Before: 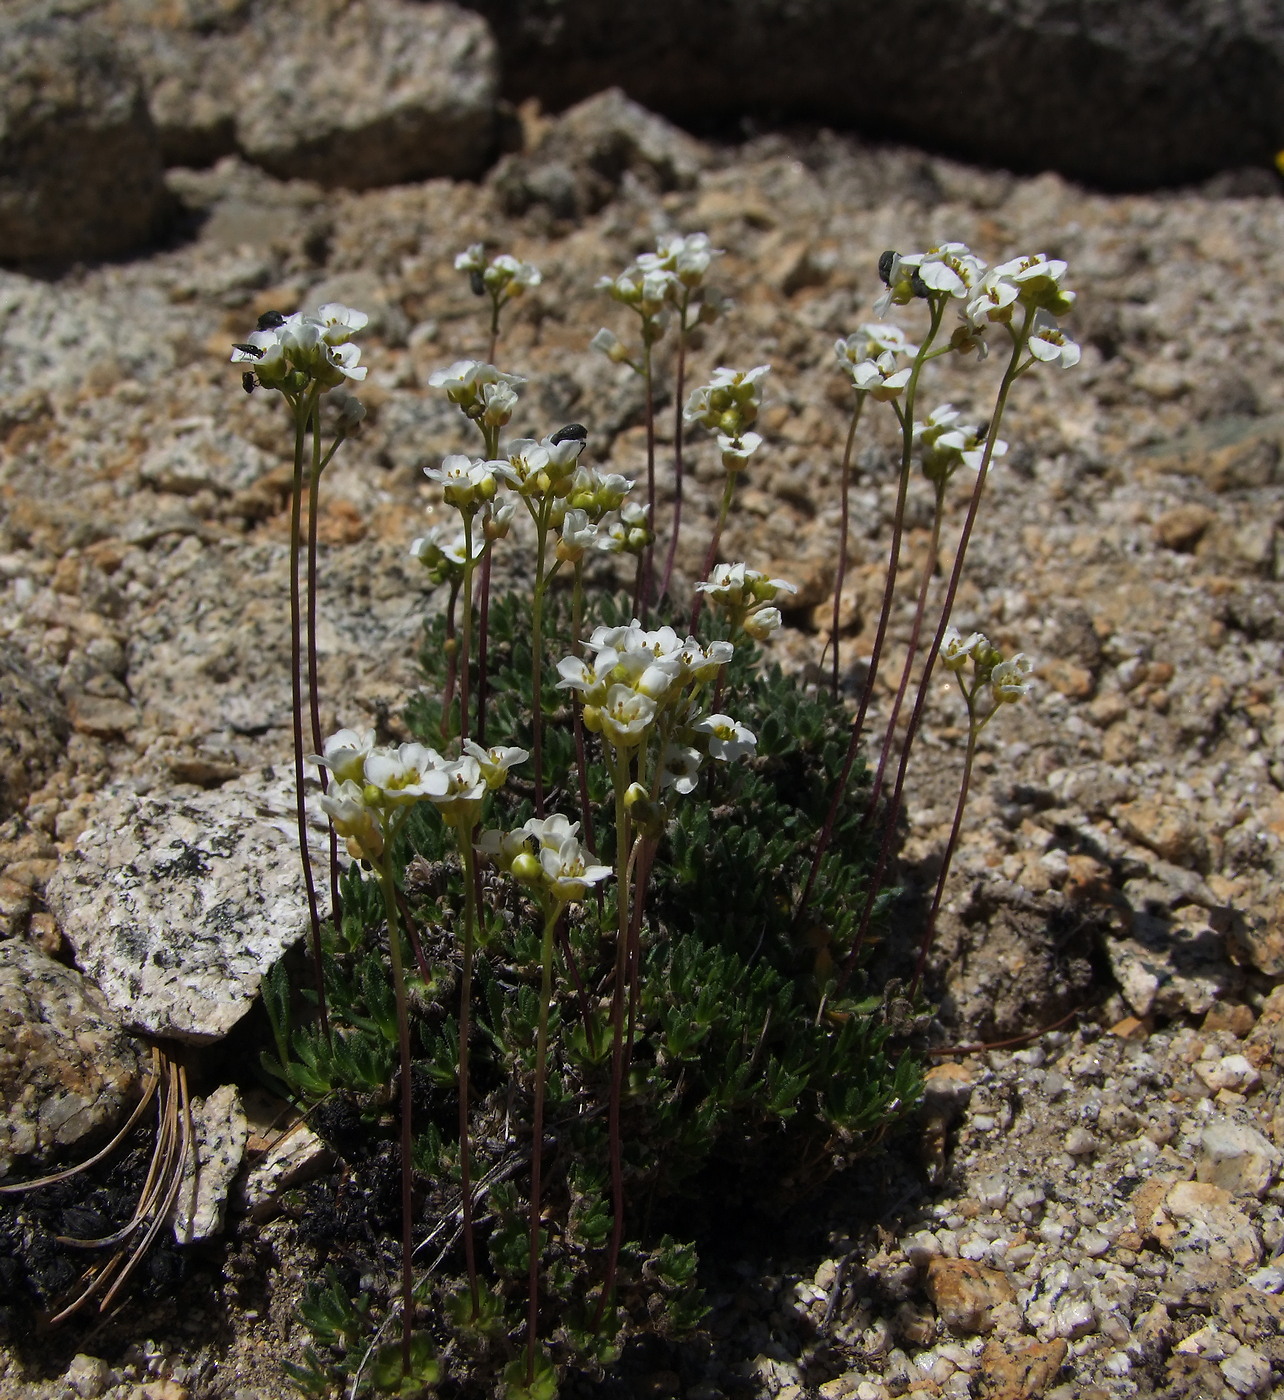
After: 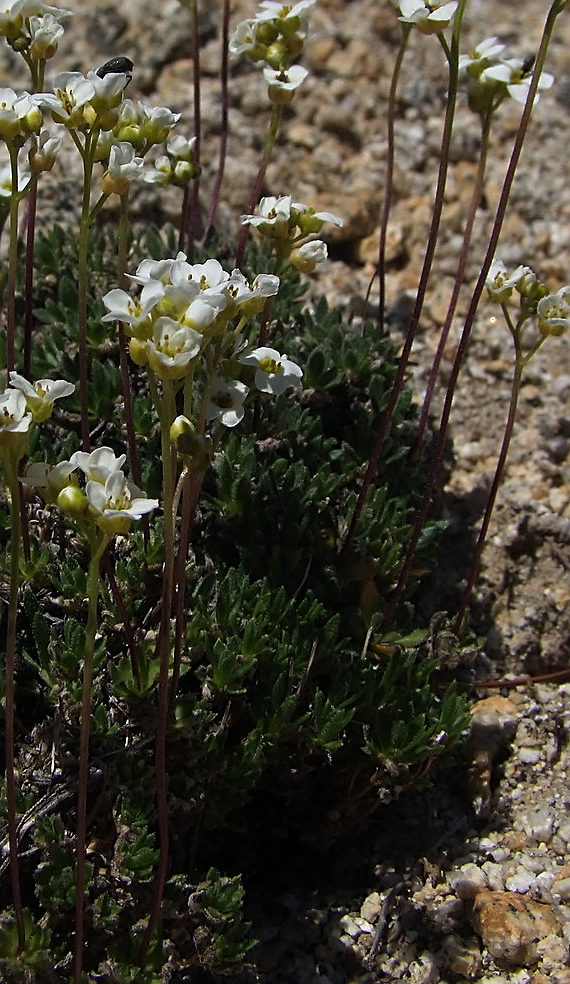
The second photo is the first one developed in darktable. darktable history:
crop: left 35.432%, top 26.233%, right 20.145%, bottom 3.432%
sharpen: on, module defaults
